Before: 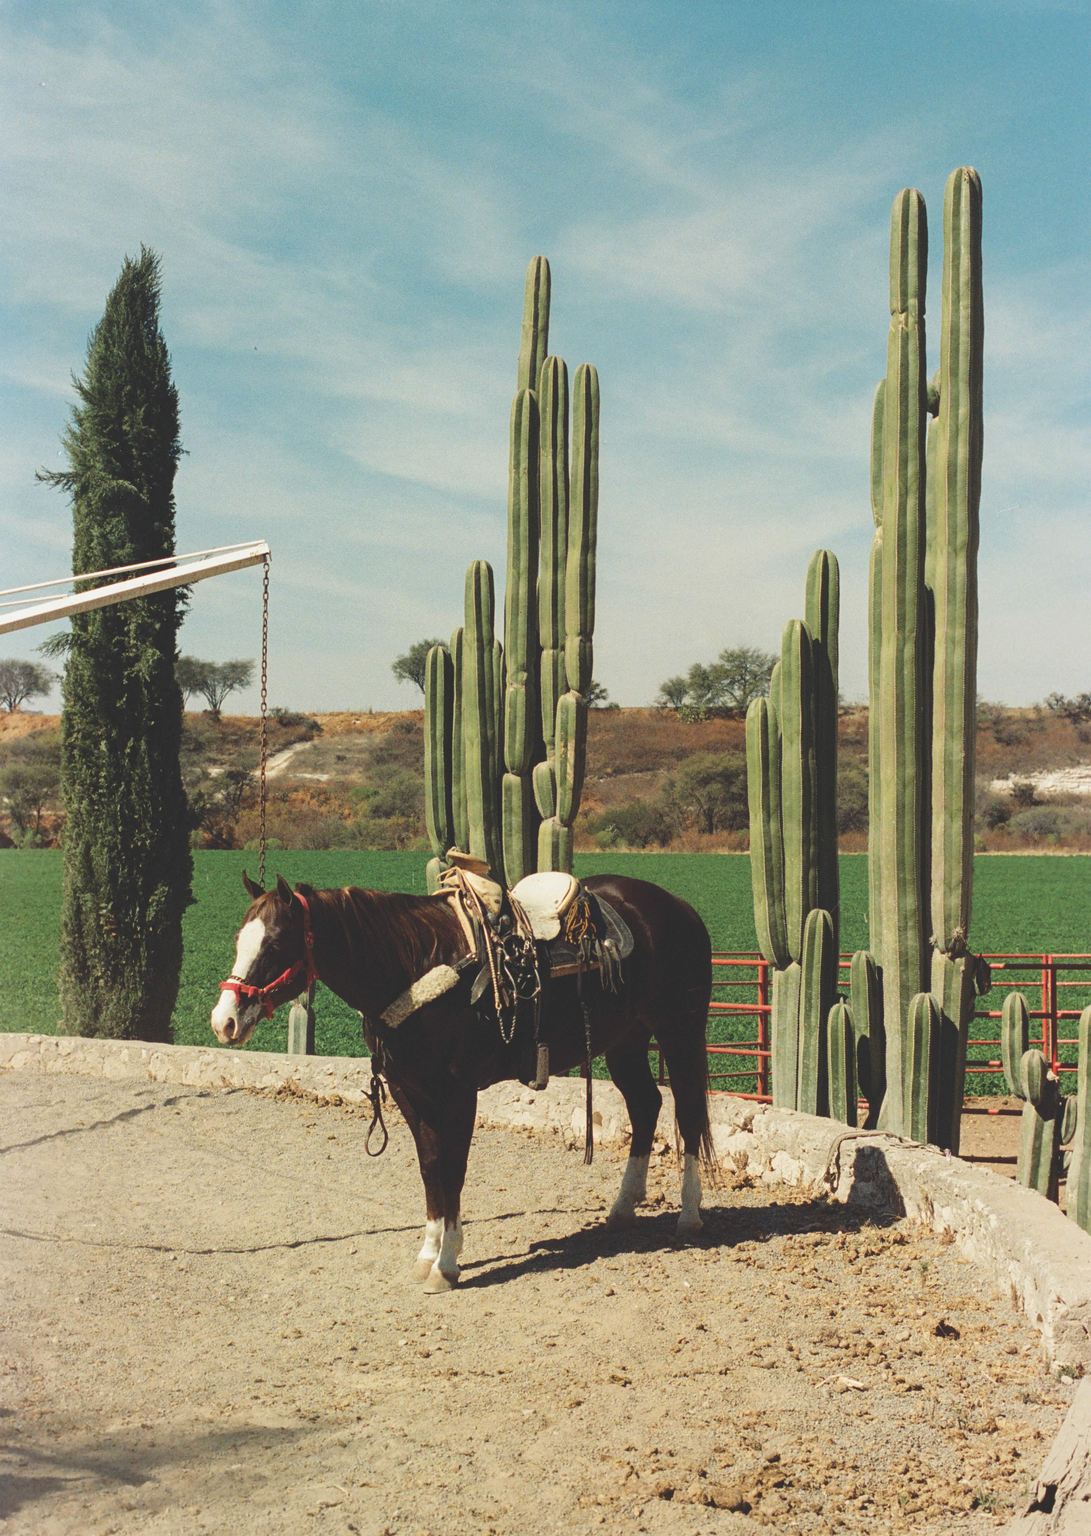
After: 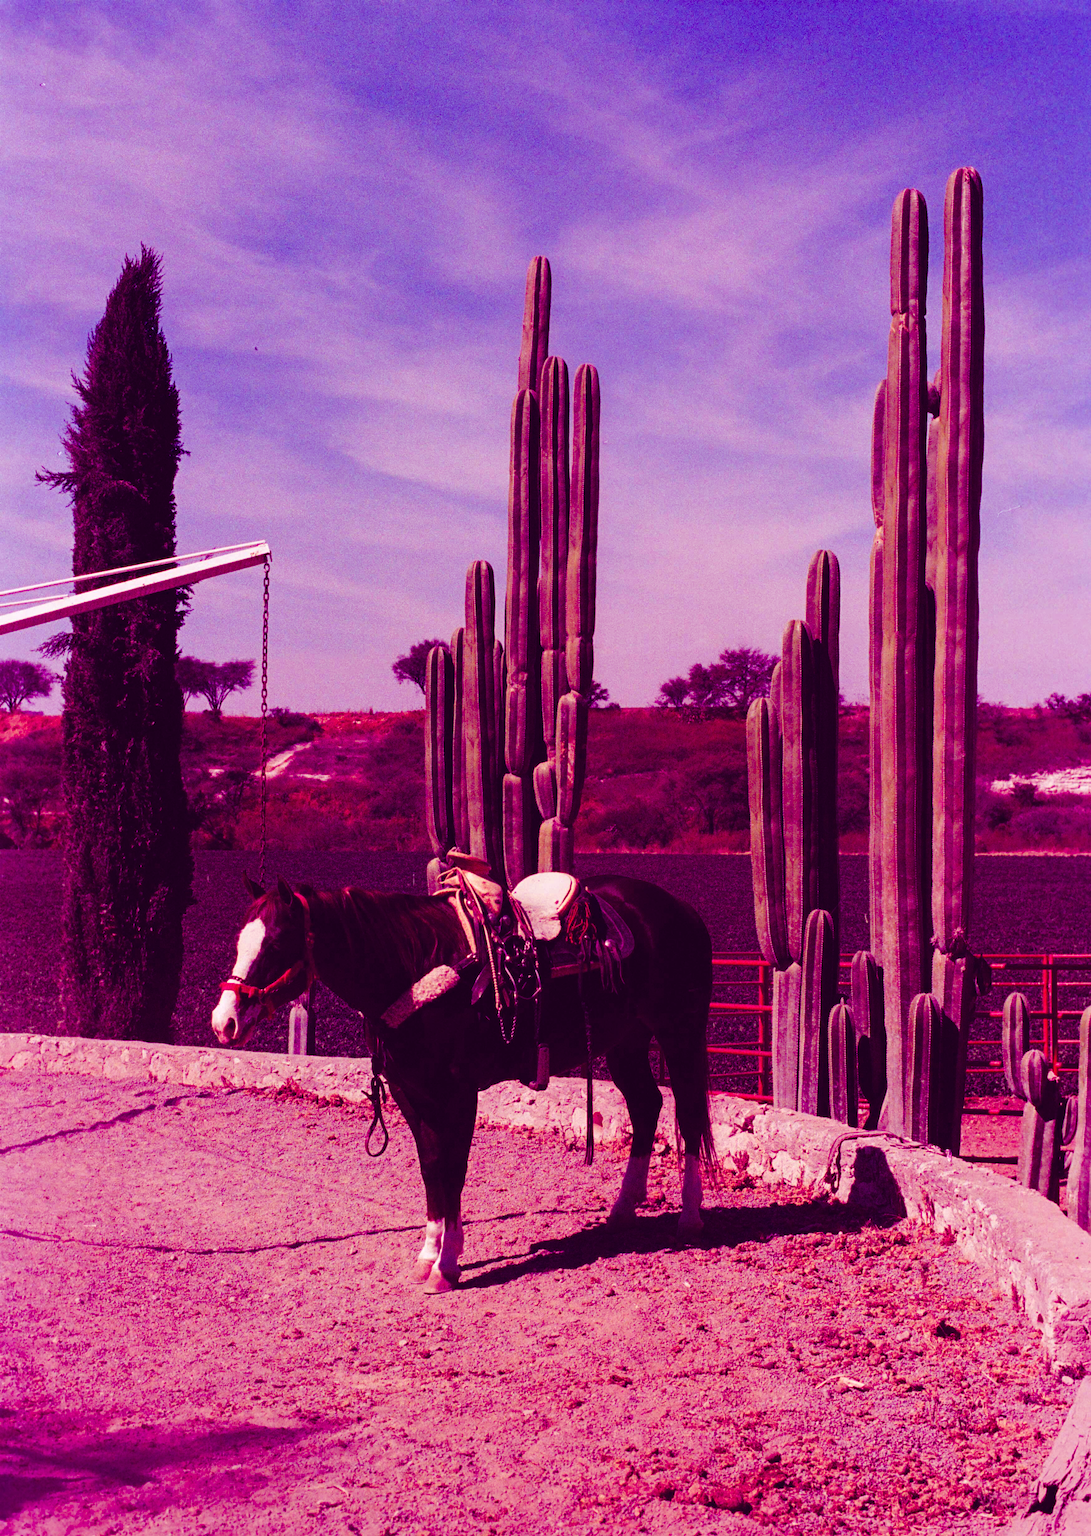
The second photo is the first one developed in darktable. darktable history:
color balance rgb: perceptual saturation grading › global saturation 45%, perceptual saturation grading › highlights -25%, perceptual saturation grading › shadows 50%, perceptual brilliance grading › global brilliance 3%, global vibrance 3%
color balance: mode lift, gamma, gain (sRGB), lift [1, 1, 0.101, 1]
